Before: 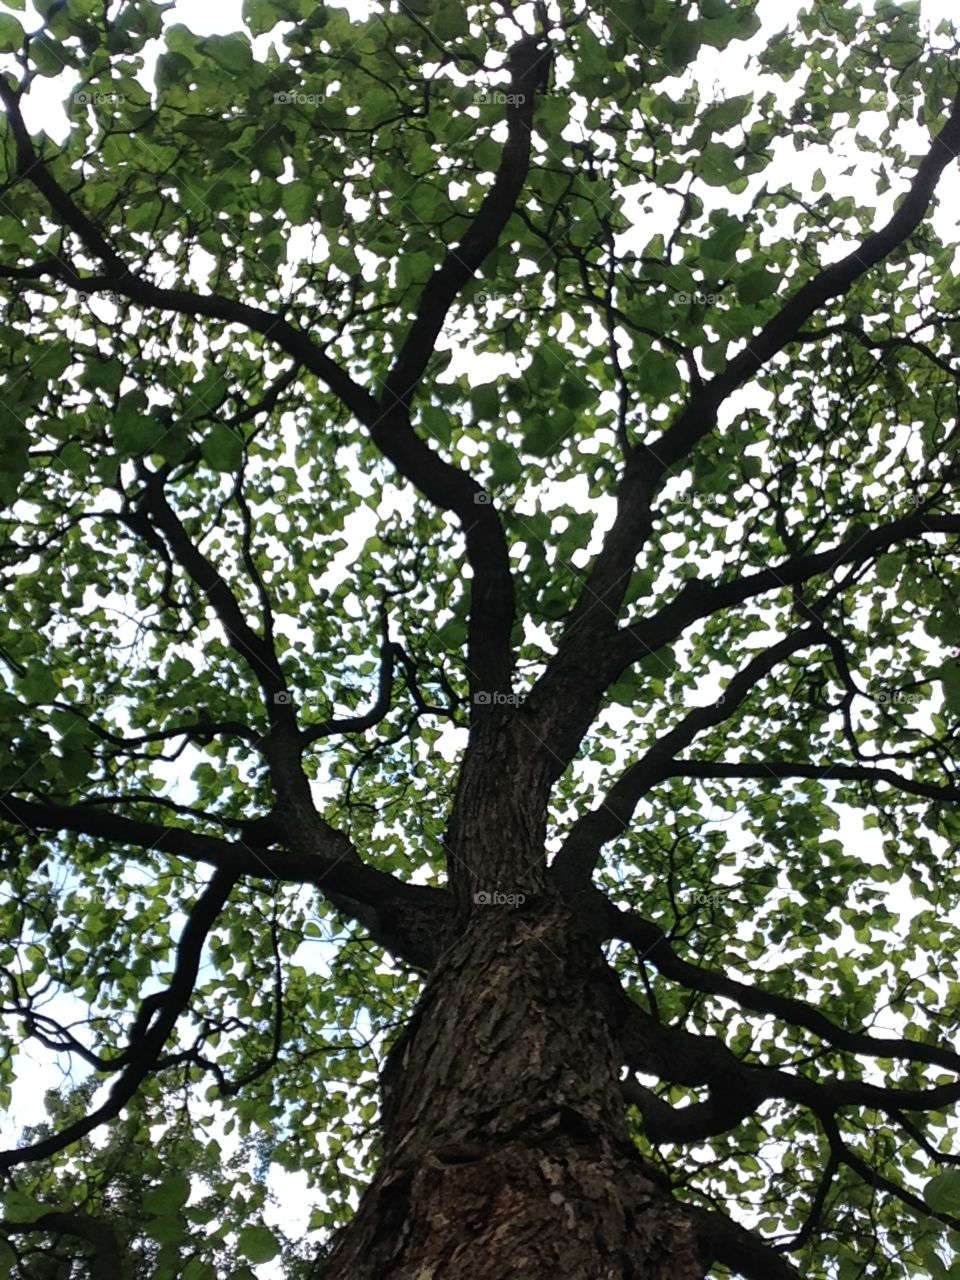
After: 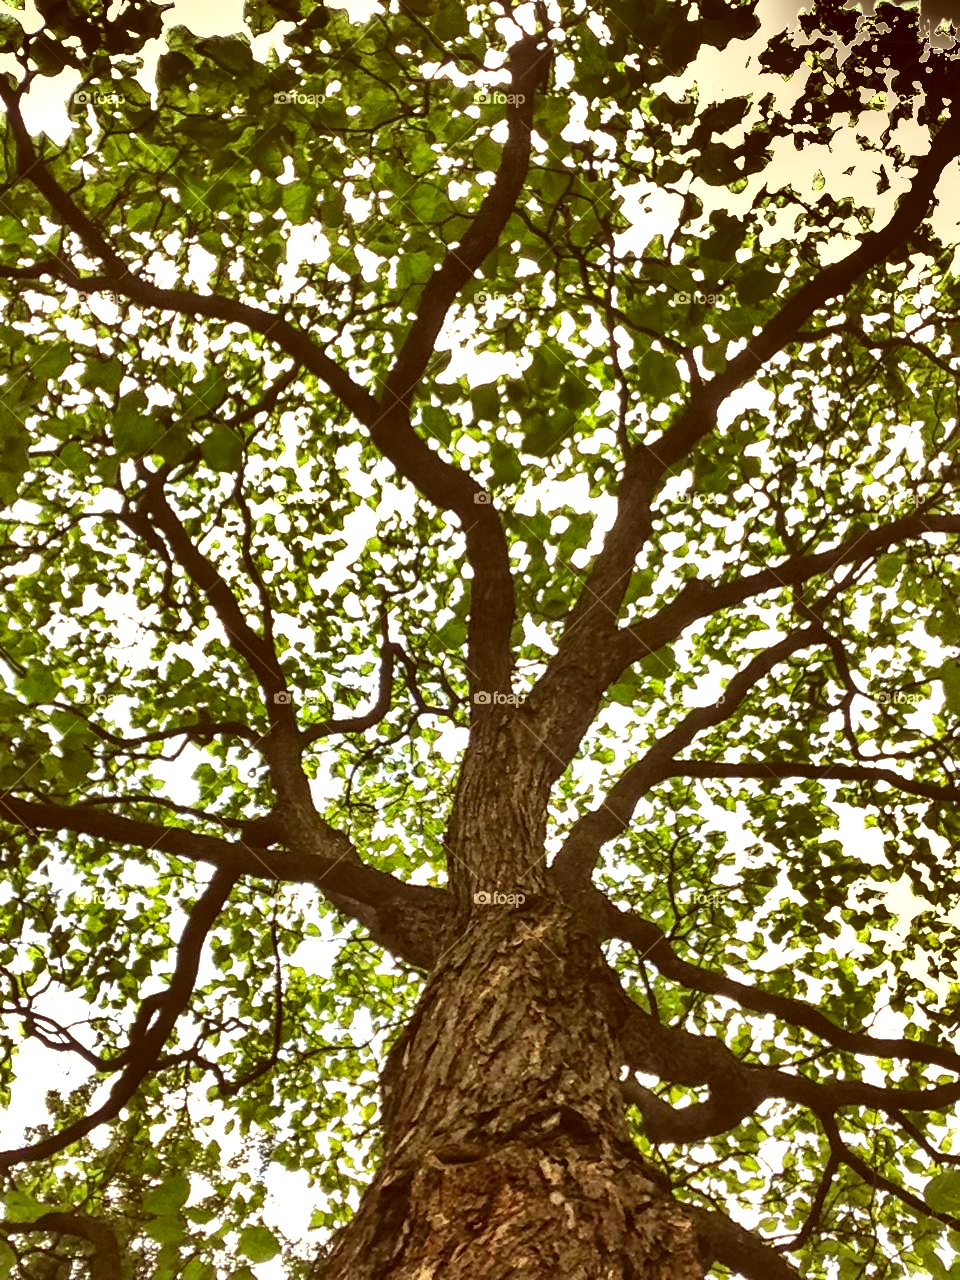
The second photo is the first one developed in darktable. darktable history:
exposure: black level correction 0, exposure 1.739 EV, compensate highlight preservation false
shadows and highlights: shadows 24.34, highlights -79.04, highlights color adjustment 0.04%, soften with gaussian
local contrast: detail 130%
color correction: highlights a* 1.19, highlights b* 24.27, shadows a* 15.64, shadows b* 24.39
